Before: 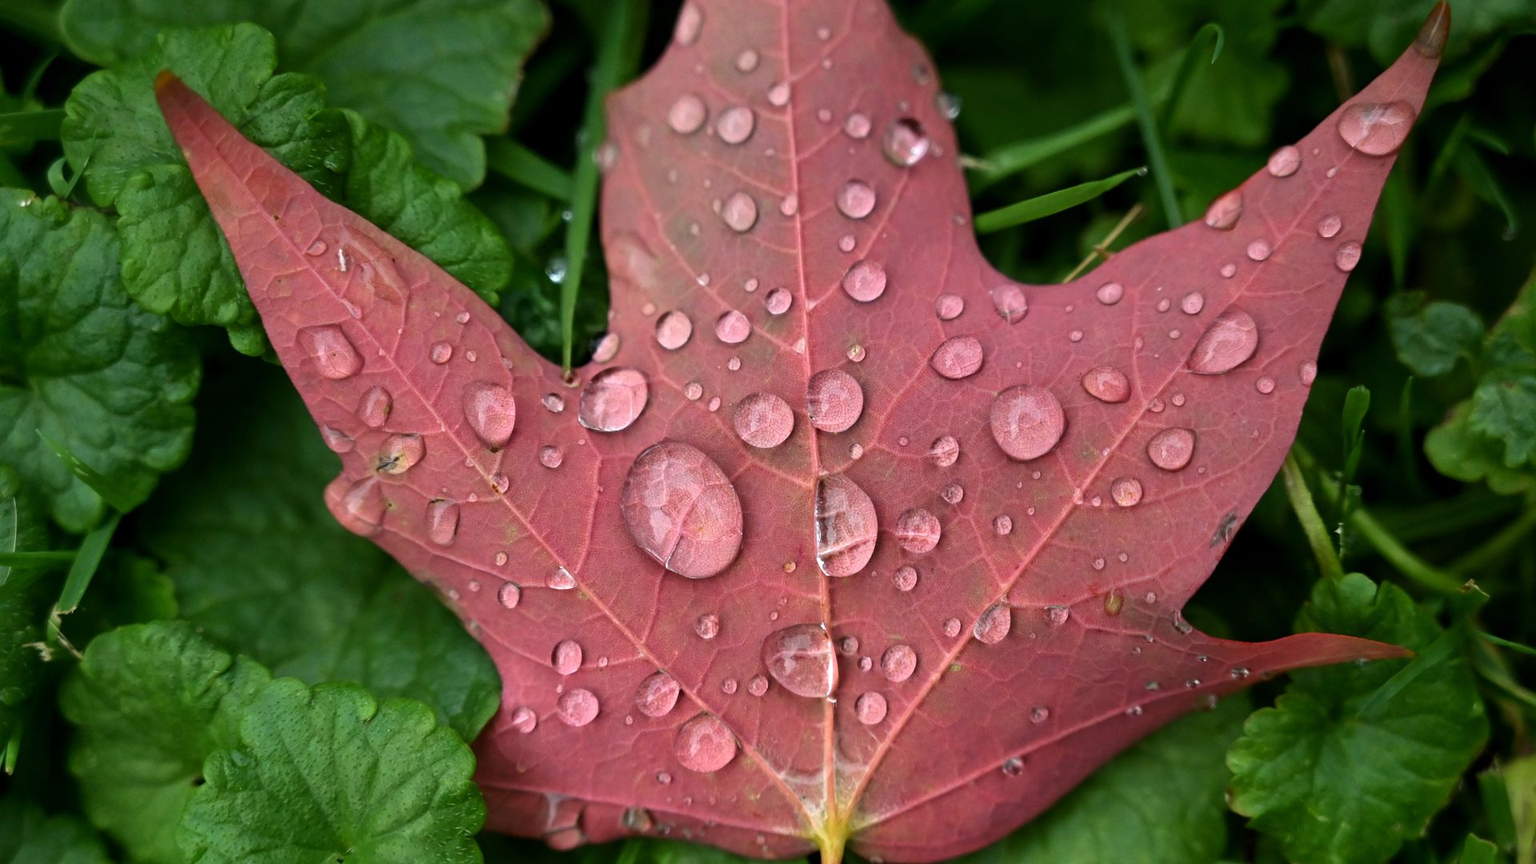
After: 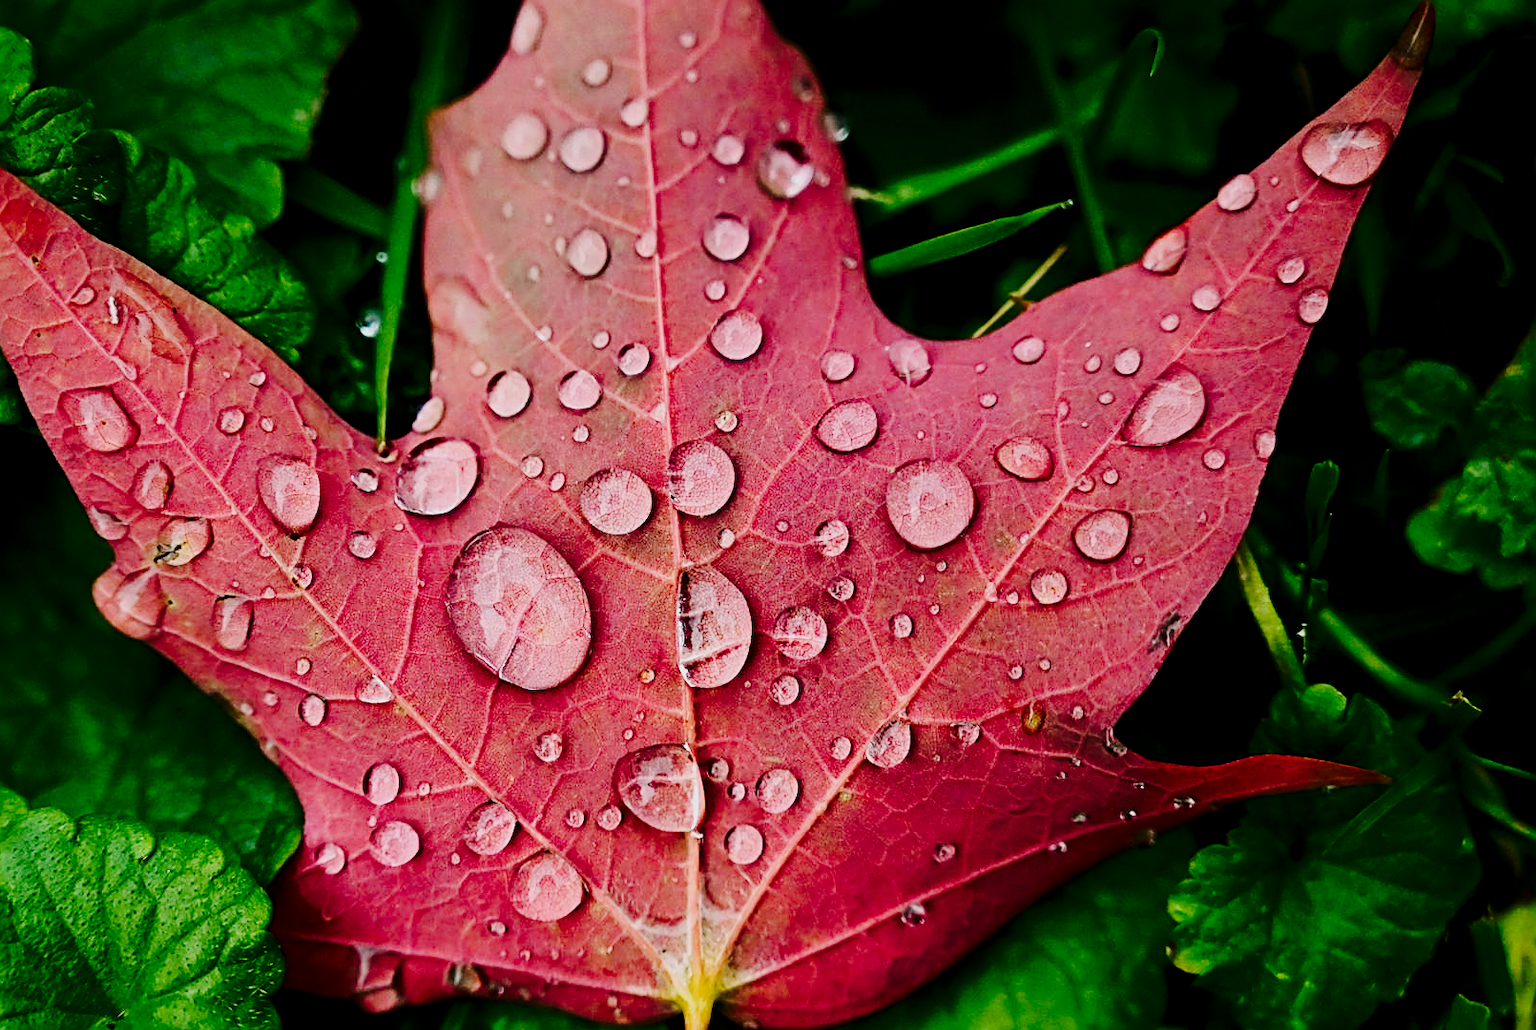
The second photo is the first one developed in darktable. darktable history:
sharpen: radius 2.603, amount 0.687
contrast brightness saturation: contrast 0.213, brightness -0.114, saturation 0.209
tone curve: curves: ch0 [(0.014, 0) (0.13, 0.09) (0.227, 0.211) (0.33, 0.395) (0.494, 0.615) (0.662, 0.76) (0.795, 0.846) (1, 0.969)]; ch1 [(0, 0) (0.366, 0.367) (0.447, 0.416) (0.473, 0.484) (0.504, 0.502) (0.525, 0.518) (0.564, 0.601) (0.634, 0.66) (0.746, 0.804) (1, 1)]; ch2 [(0, 0) (0.333, 0.346) (0.375, 0.375) (0.424, 0.43) (0.476, 0.498) (0.496, 0.505) (0.517, 0.522) (0.548, 0.548) (0.579, 0.618) (0.651, 0.674) (0.688, 0.728) (1, 1)], preserve colors none
crop: left 16.098%
filmic rgb: black relative exposure -7.65 EV, white relative exposure 4.56 EV, hardness 3.61
